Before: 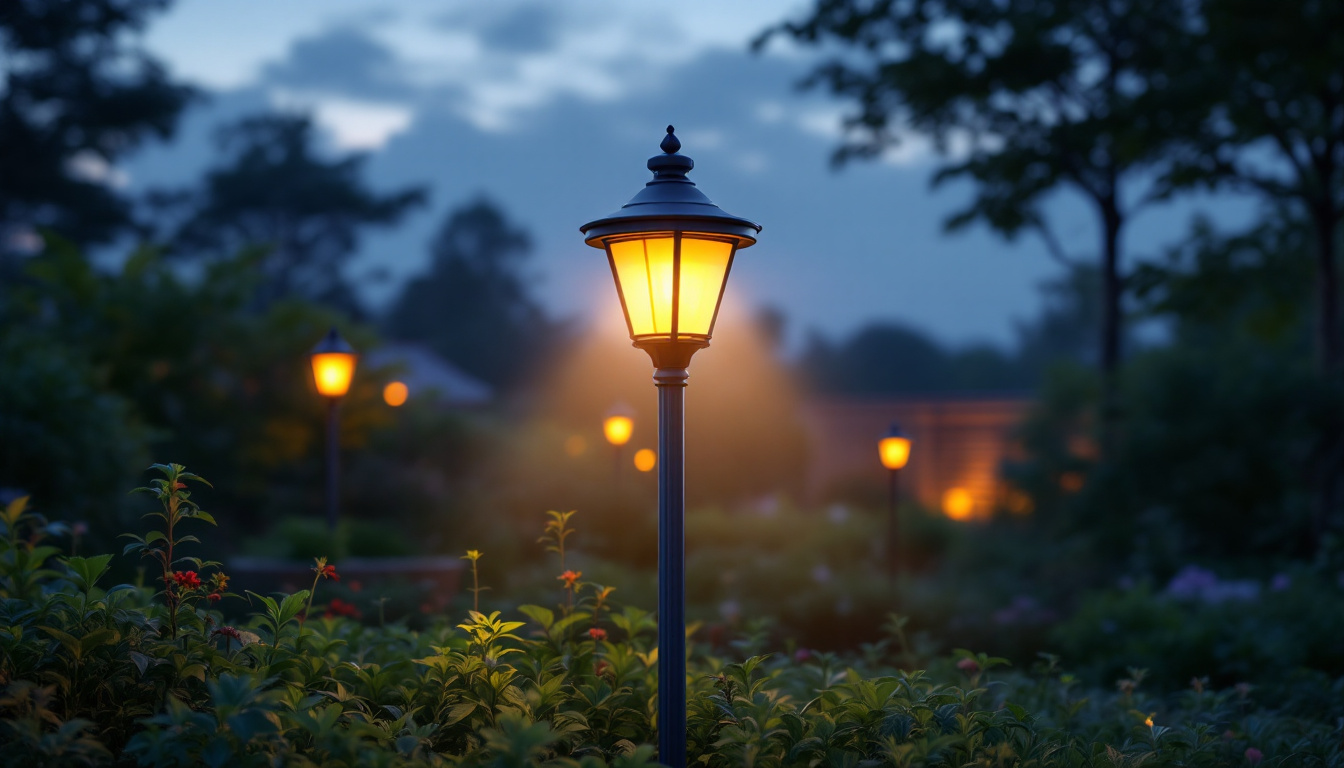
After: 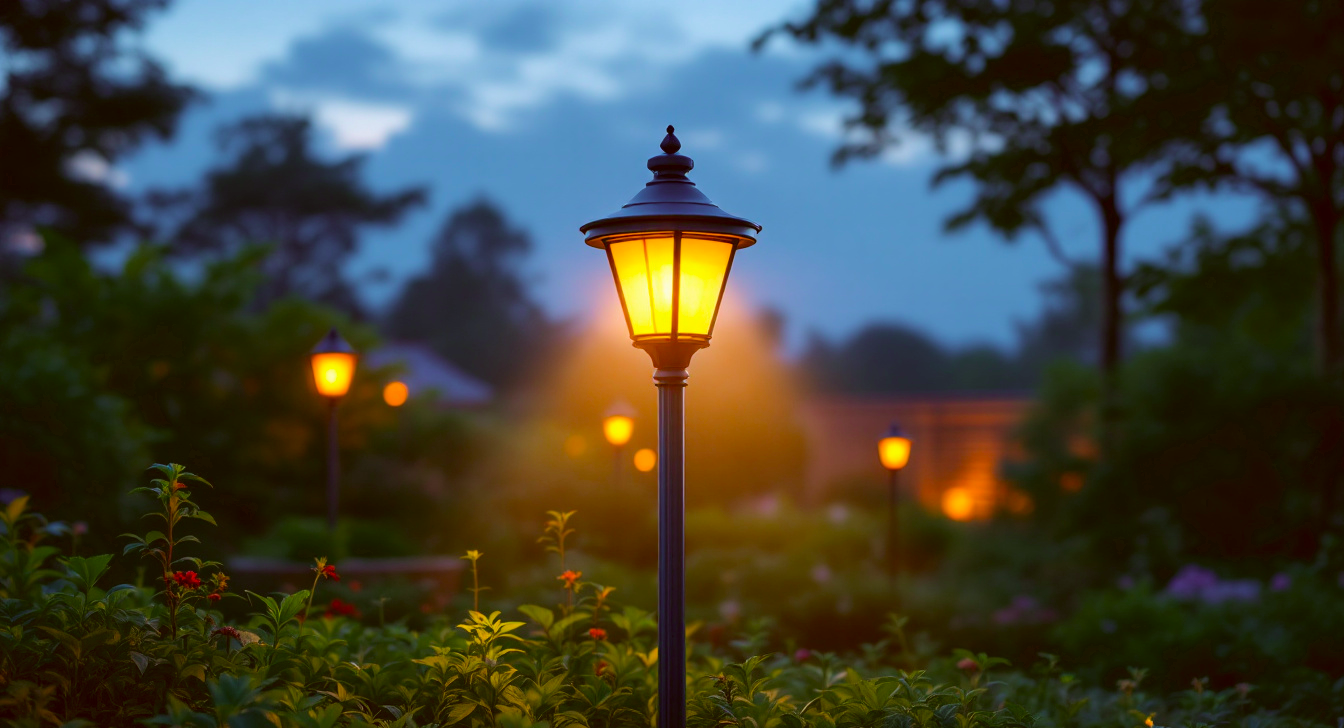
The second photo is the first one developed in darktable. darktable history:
color balance rgb: perceptual saturation grading › global saturation 25%, perceptual brilliance grading › mid-tones 10%, perceptual brilliance grading › shadows 15%, global vibrance 20%
velvia: on, module defaults
crop and rotate: top 0%, bottom 5.097%
color correction: highlights a* -0.482, highlights b* 0.161, shadows a* 4.66, shadows b* 20.72
